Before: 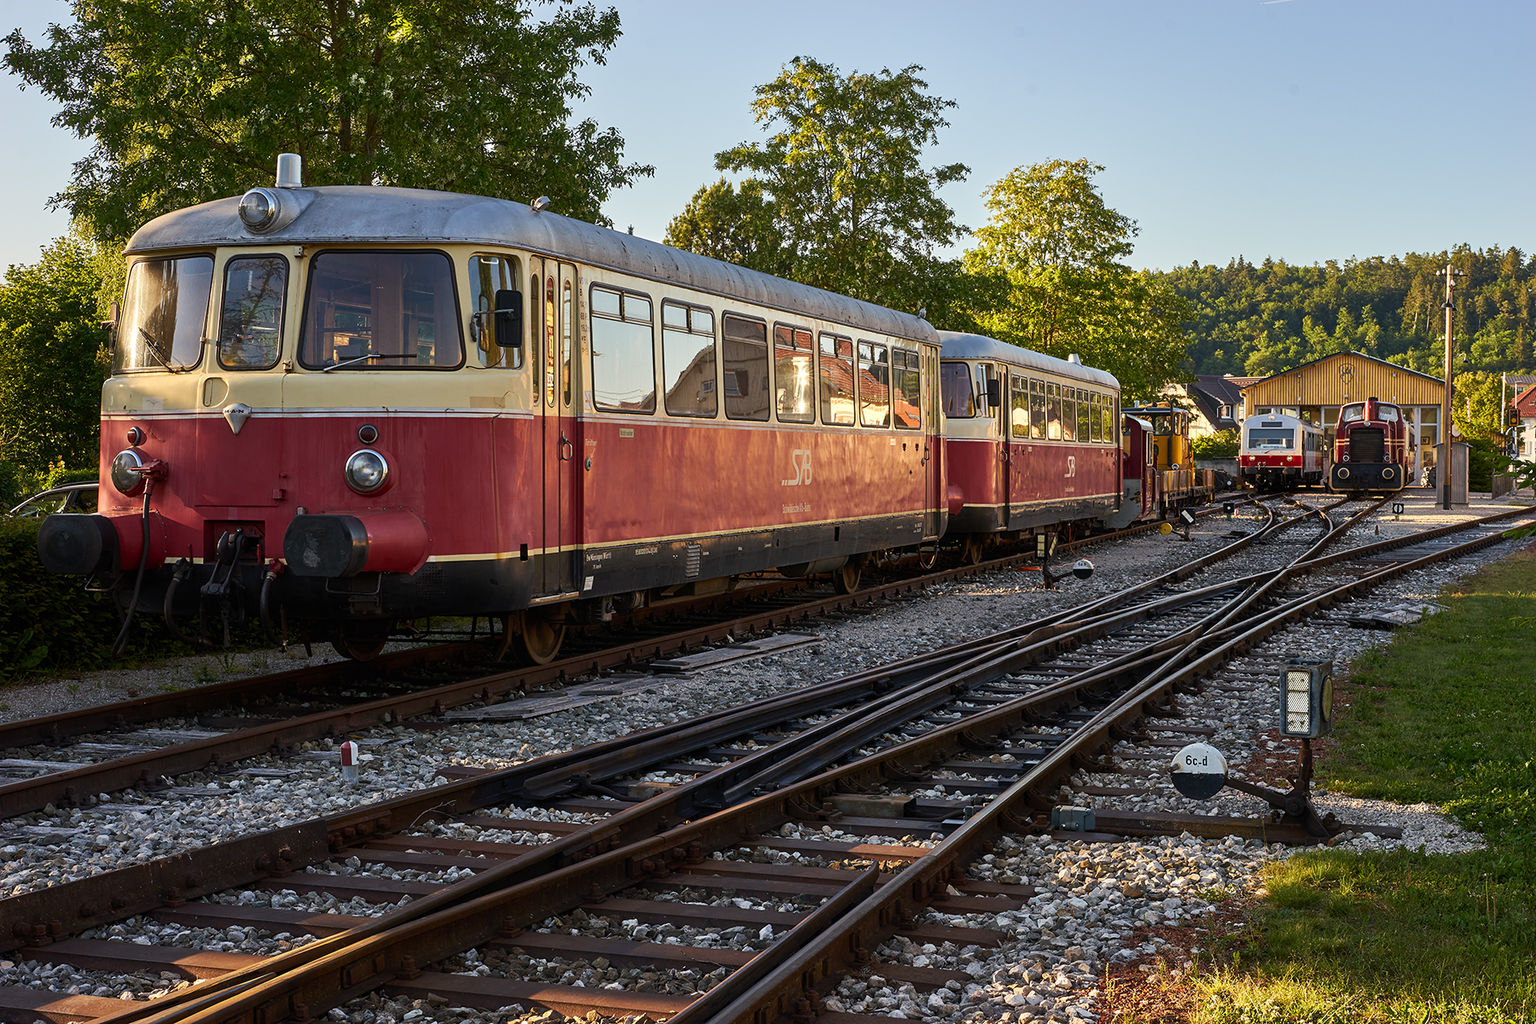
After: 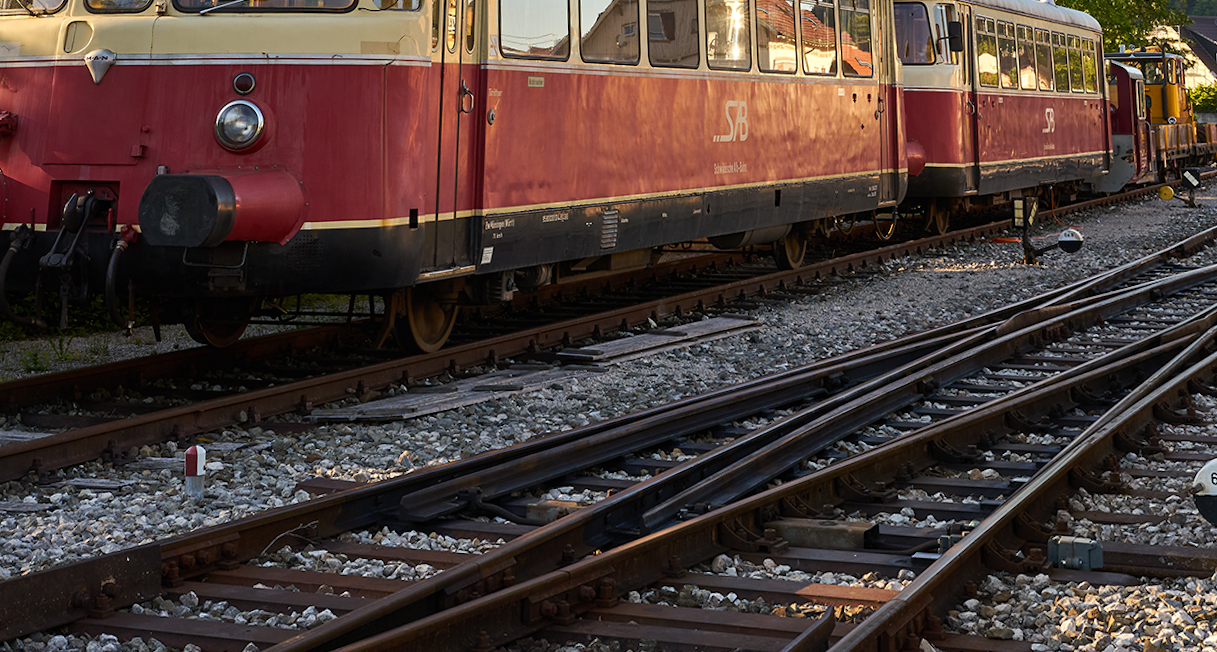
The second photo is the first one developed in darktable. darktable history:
crop: left 13.312%, top 31.28%, right 24.627%, bottom 15.582%
rotate and perspective: rotation 0.128°, lens shift (vertical) -0.181, lens shift (horizontal) -0.044, shear 0.001, automatic cropping off
